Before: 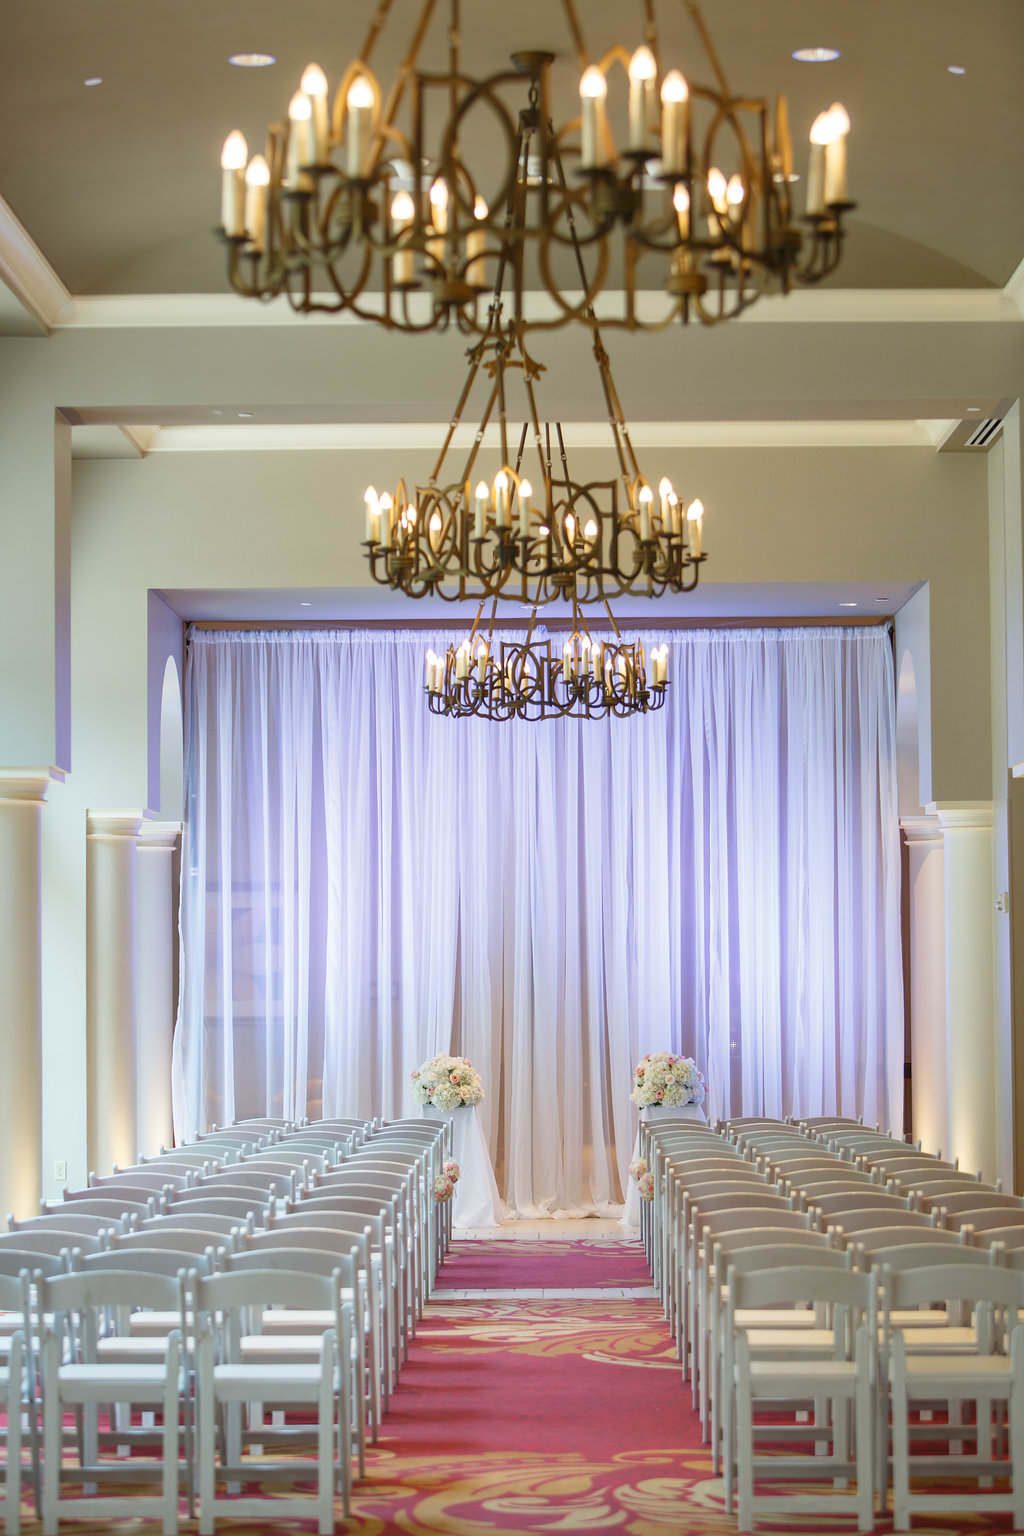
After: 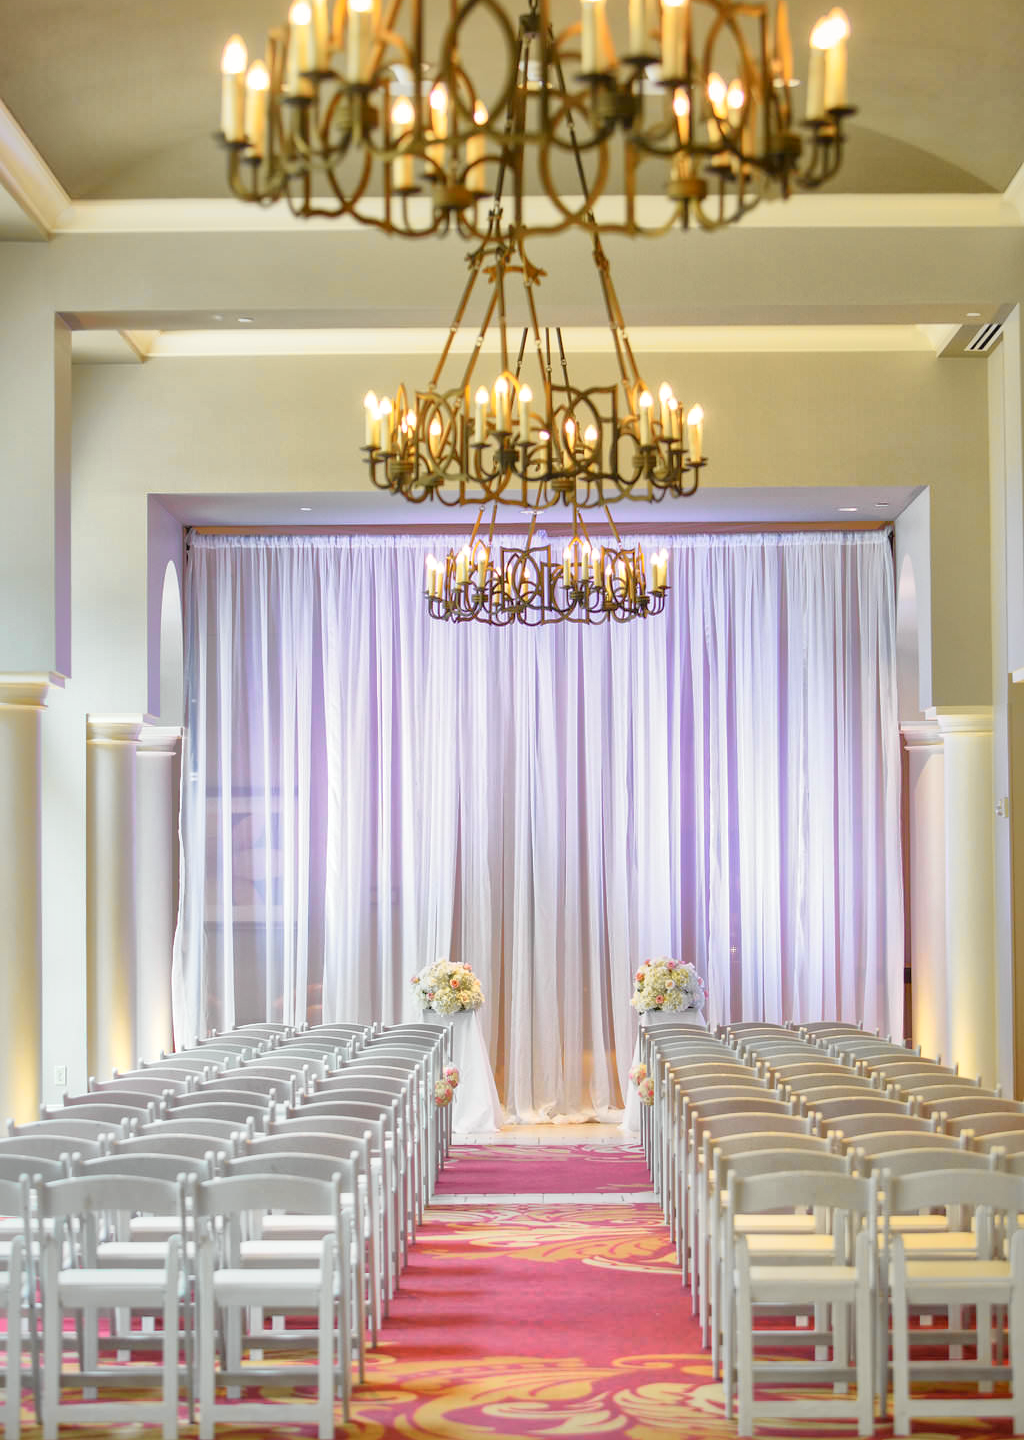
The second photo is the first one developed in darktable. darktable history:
tone curve: curves: ch0 [(0, 0.008) (0.107, 0.083) (0.283, 0.287) (0.461, 0.498) (0.64, 0.691) (0.822, 0.869) (0.998, 0.978)]; ch1 [(0, 0) (0.323, 0.339) (0.438, 0.422) (0.473, 0.487) (0.502, 0.502) (0.527, 0.53) (0.561, 0.583) (0.608, 0.629) (0.669, 0.704) (0.859, 0.899) (1, 1)]; ch2 [(0, 0) (0.33, 0.347) (0.421, 0.456) (0.473, 0.498) (0.502, 0.504) (0.522, 0.524) (0.549, 0.567) (0.585, 0.627) (0.676, 0.724) (1, 1)], color space Lab, independent channels, preserve colors none
crop and rotate: top 6.25%
shadows and highlights: shadows 40, highlights -60
global tonemap: drago (1, 100), detail 1
